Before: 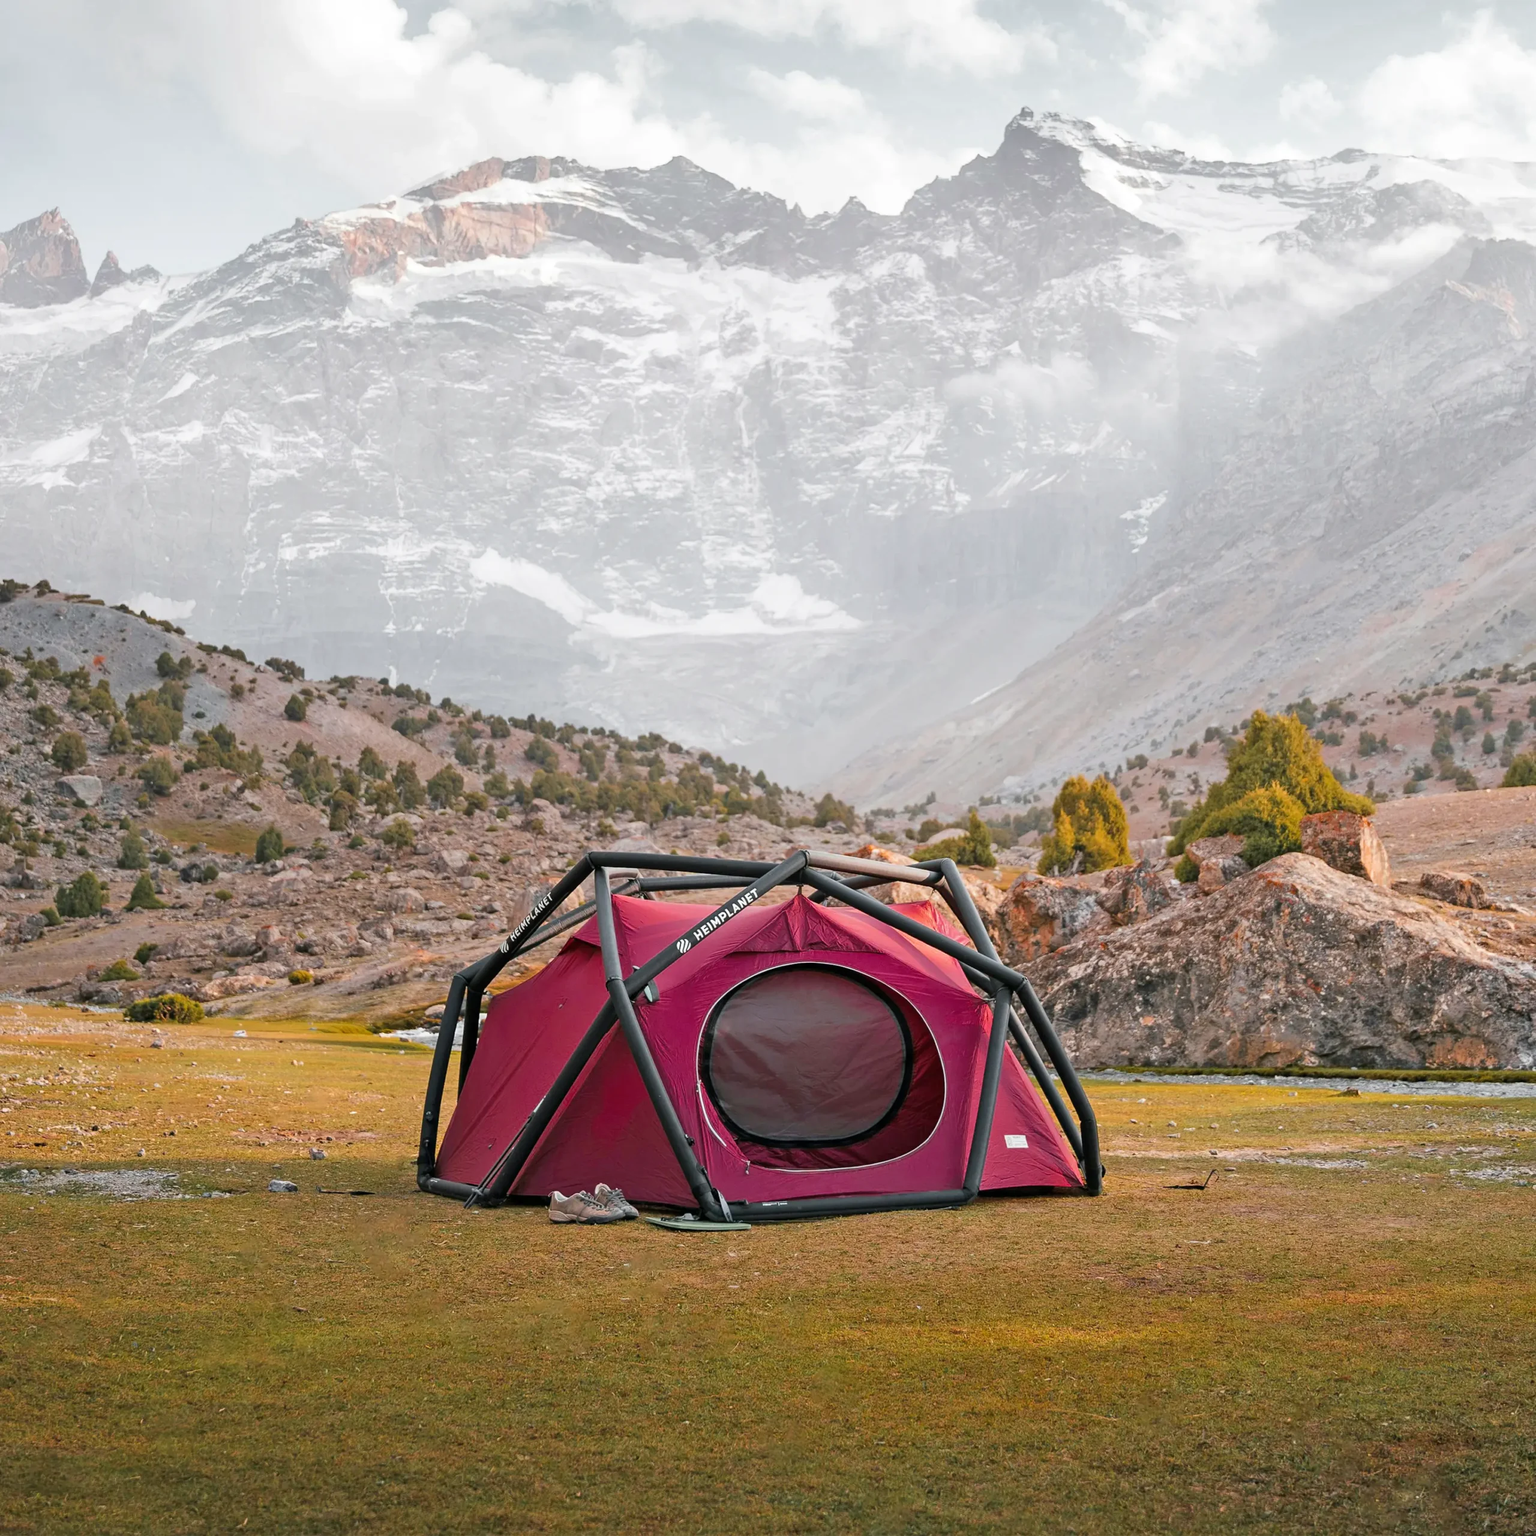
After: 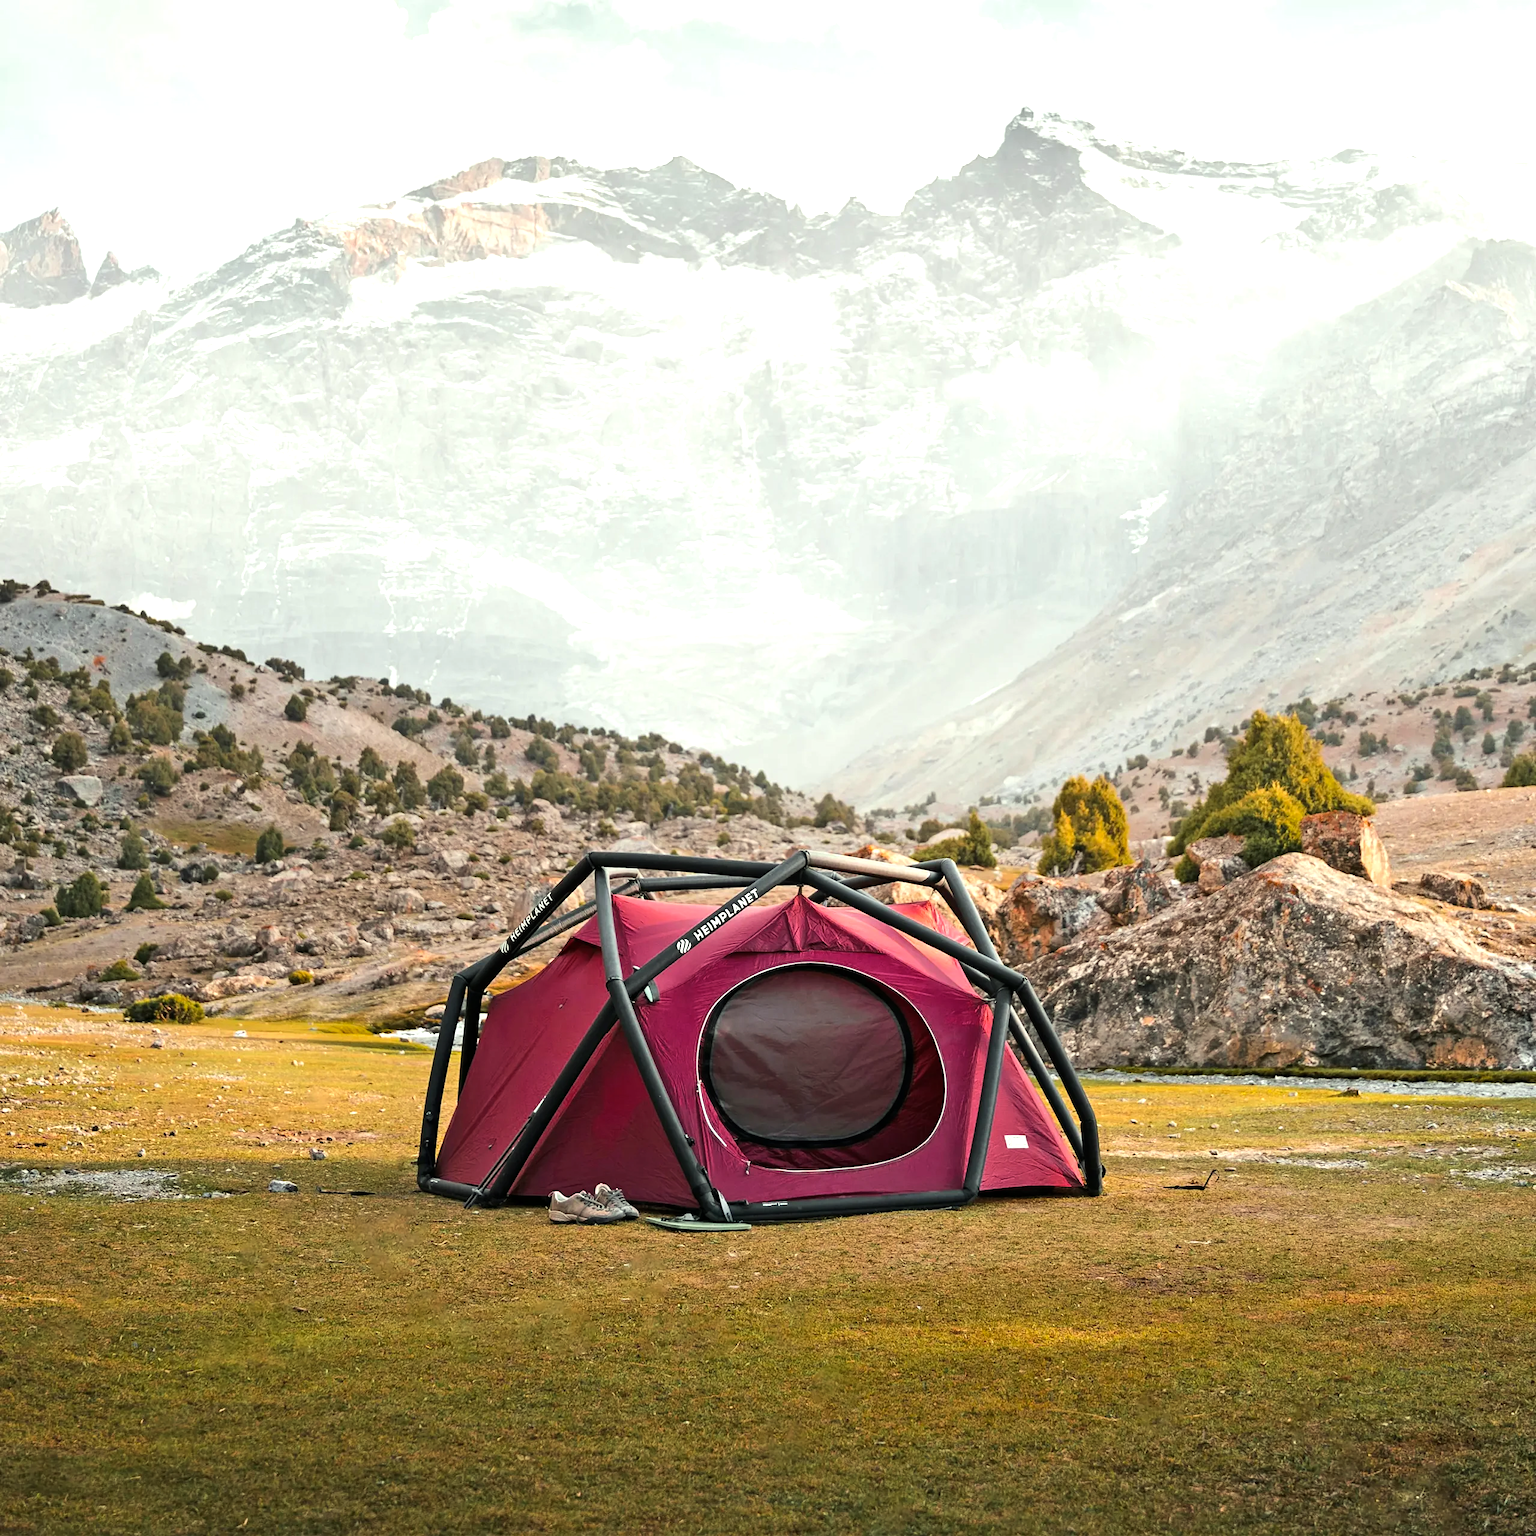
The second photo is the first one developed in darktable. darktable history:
tone equalizer: -8 EV -0.75 EV, -7 EV -0.7 EV, -6 EV -0.6 EV, -5 EV -0.4 EV, -3 EV 0.4 EV, -2 EV 0.6 EV, -1 EV 0.7 EV, +0 EV 0.75 EV, edges refinement/feathering 500, mask exposure compensation -1.57 EV, preserve details no
color correction: highlights a* -4.28, highlights b* 6.53
